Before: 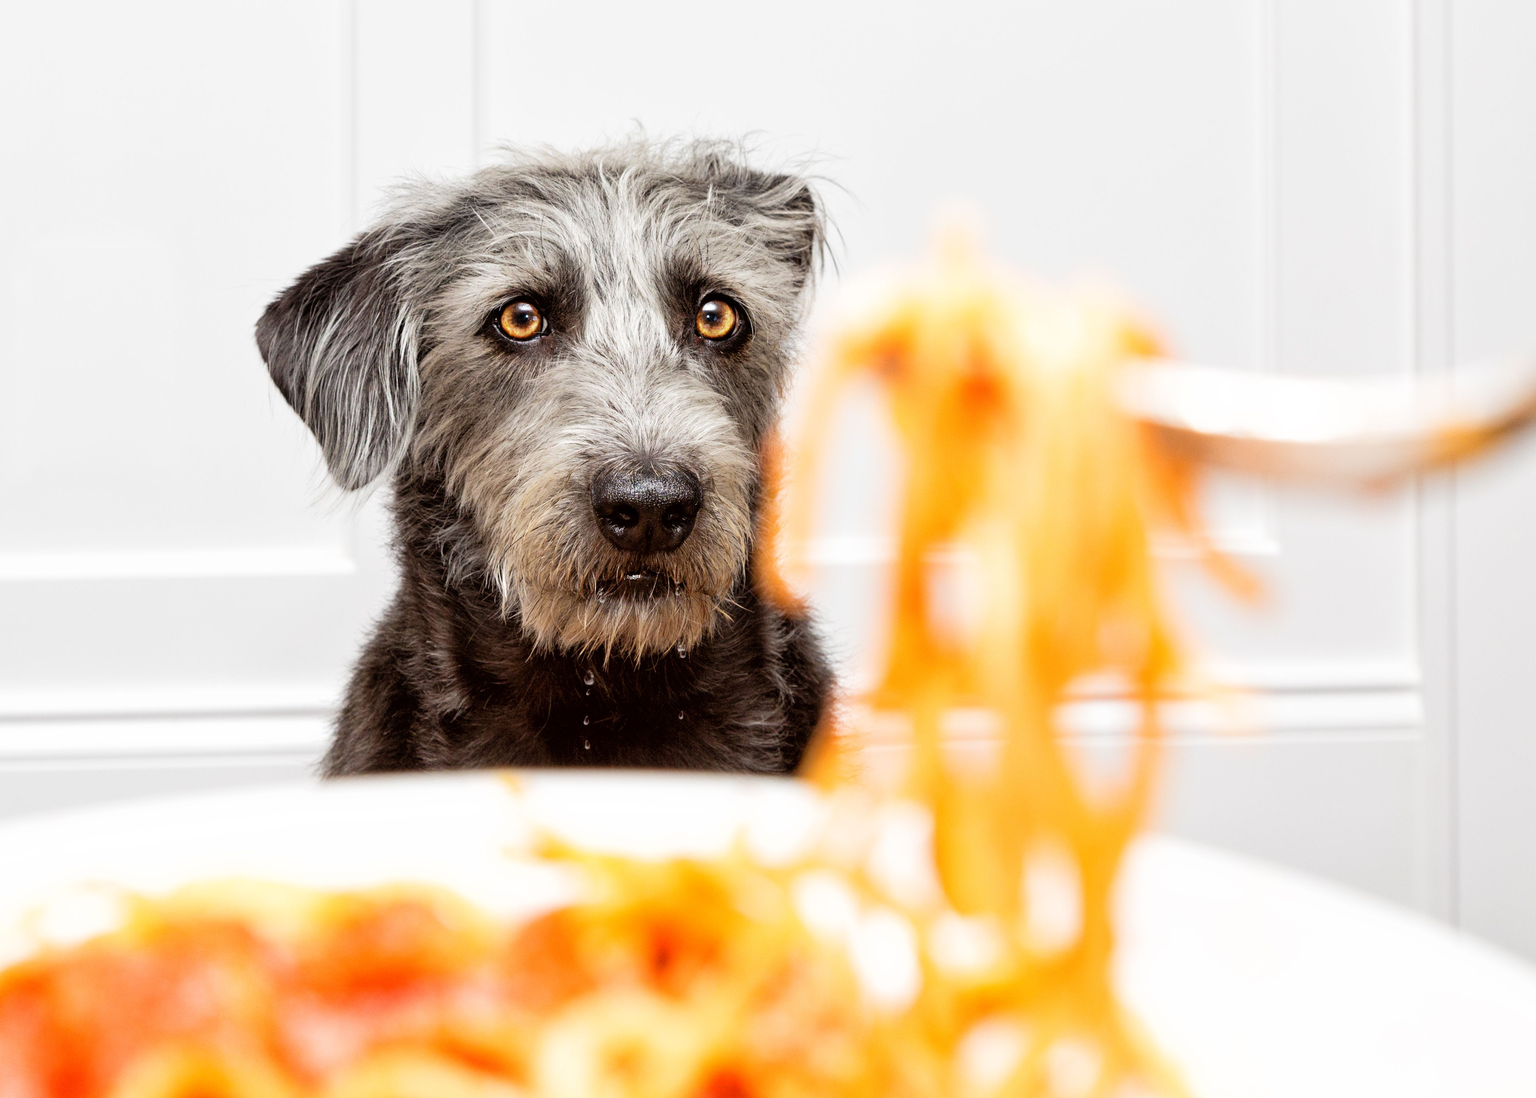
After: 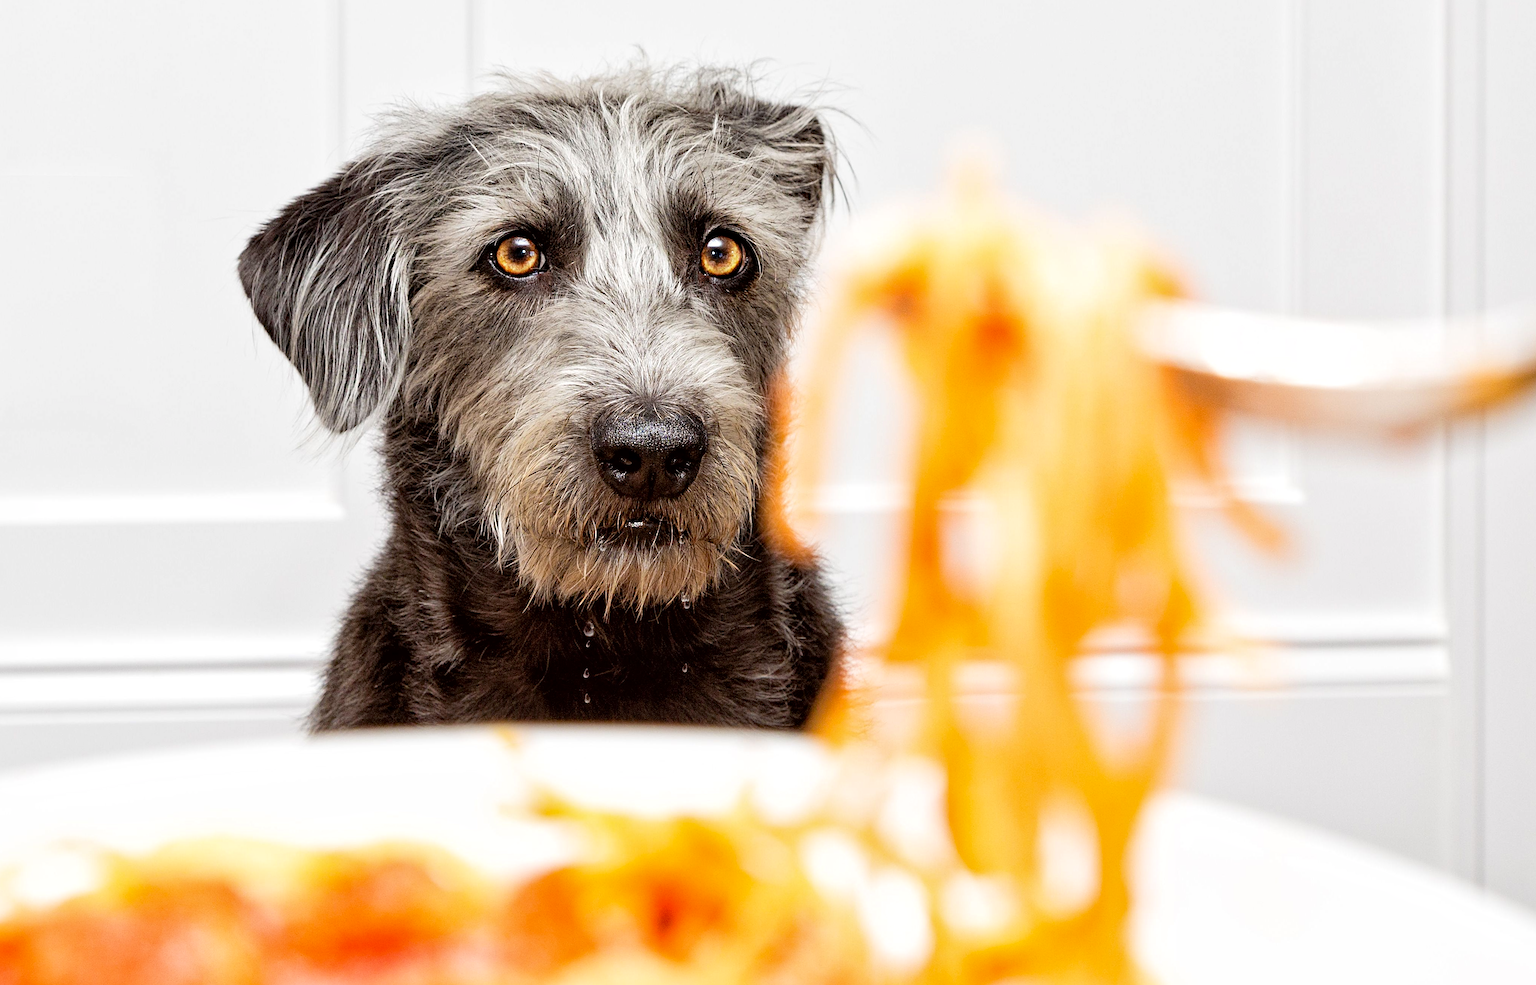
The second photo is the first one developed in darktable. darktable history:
crop: left 1.507%, top 6.147%, right 1.379%, bottom 6.637%
sharpen: on, module defaults
haze removal: strength 0.29, distance 0.25, compatibility mode true, adaptive false
local contrast: mode bilateral grid, contrast 20, coarseness 50, detail 120%, midtone range 0.2
rotate and perspective: rotation 0.174°, lens shift (vertical) 0.013, lens shift (horizontal) 0.019, shear 0.001, automatic cropping original format, crop left 0.007, crop right 0.991, crop top 0.016, crop bottom 0.997
